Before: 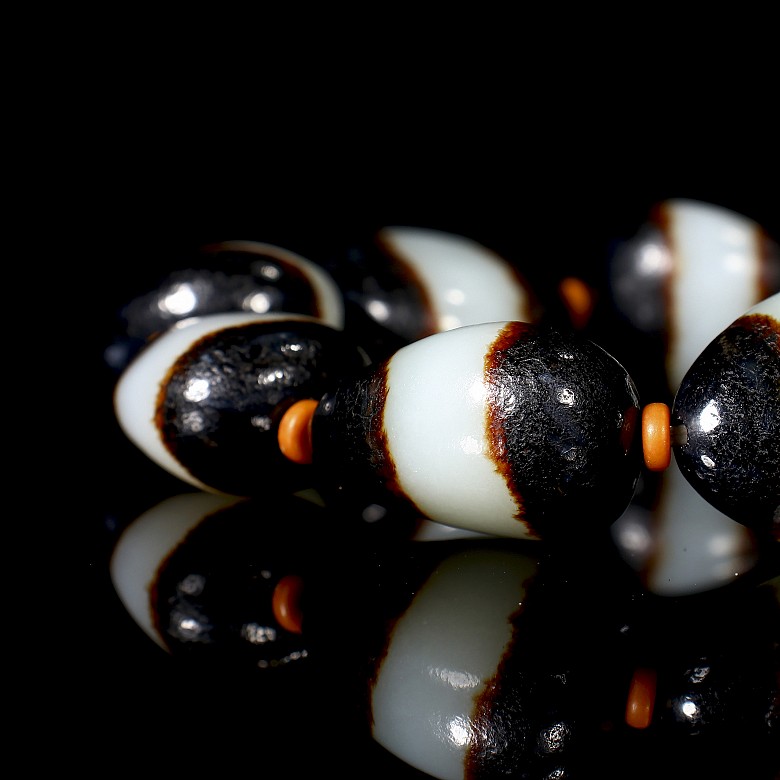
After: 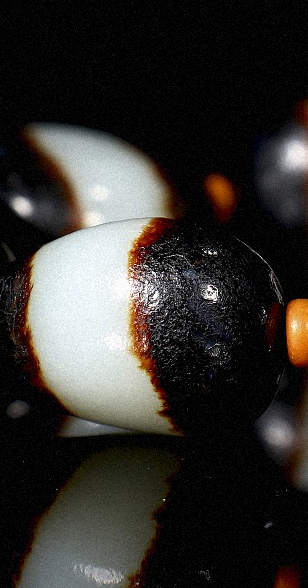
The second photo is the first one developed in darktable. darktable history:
crop: left 45.721%, top 13.393%, right 14.118%, bottom 10.01%
tone equalizer: on, module defaults
grain: mid-tones bias 0%
